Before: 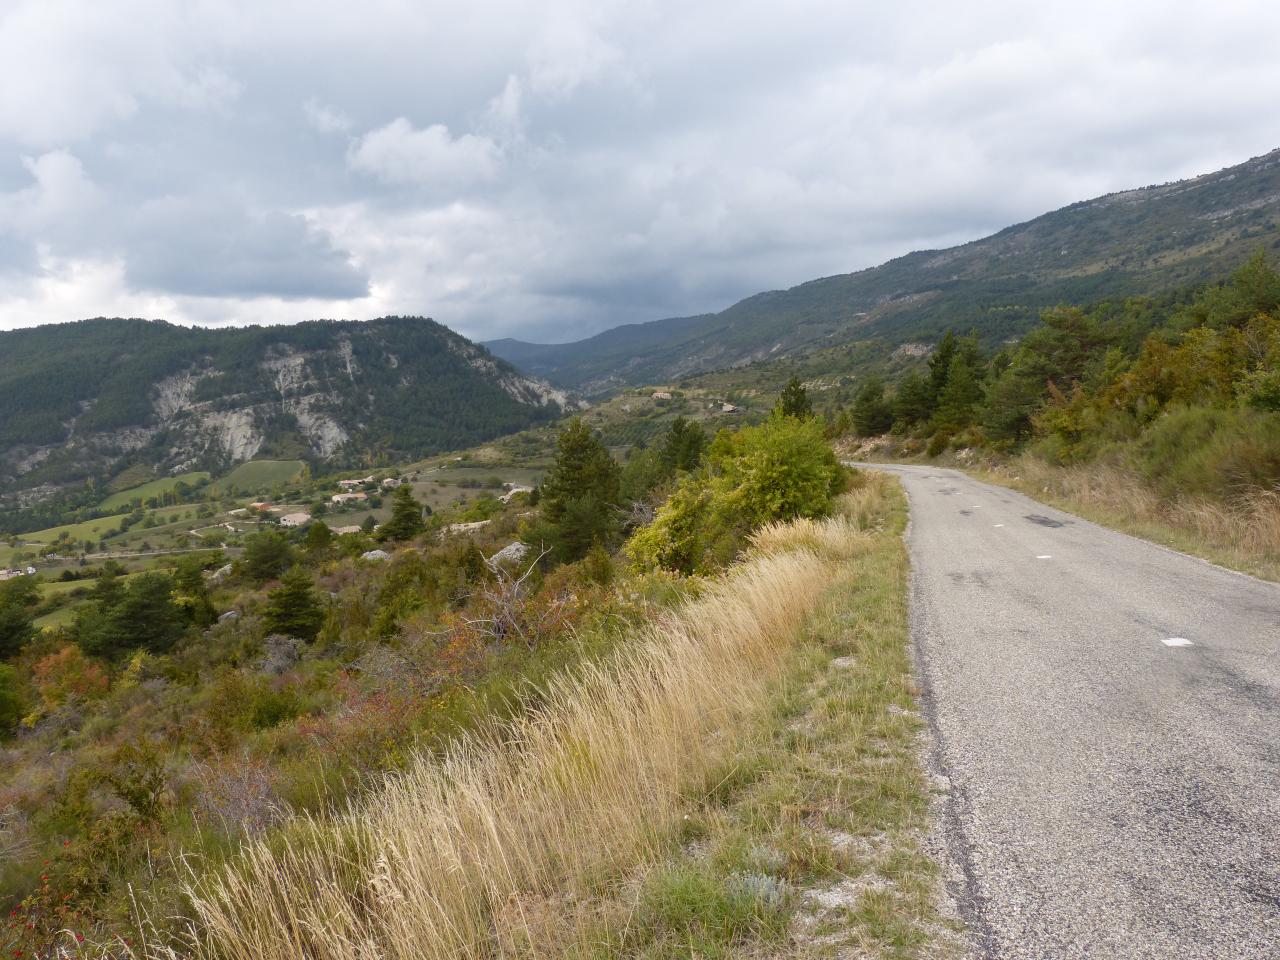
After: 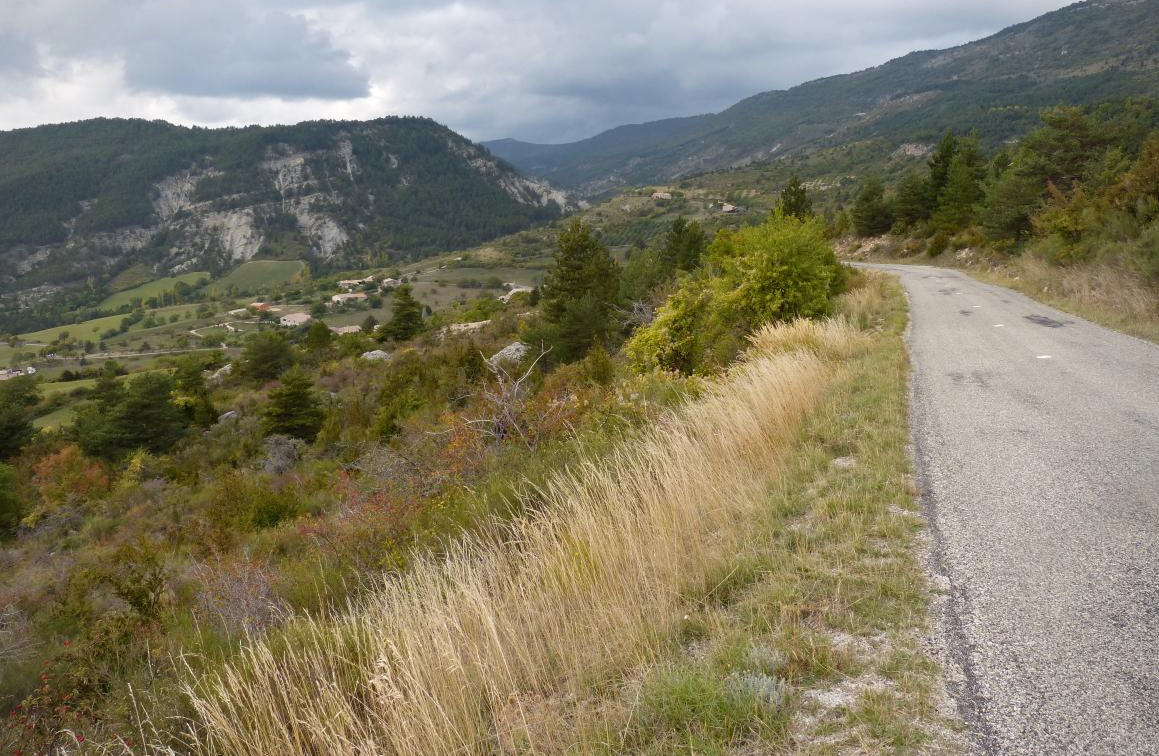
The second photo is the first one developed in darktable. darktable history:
crop: top 20.916%, right 9.437%, bottom 0.316%
vignetting: fall-off radius 93.87%
